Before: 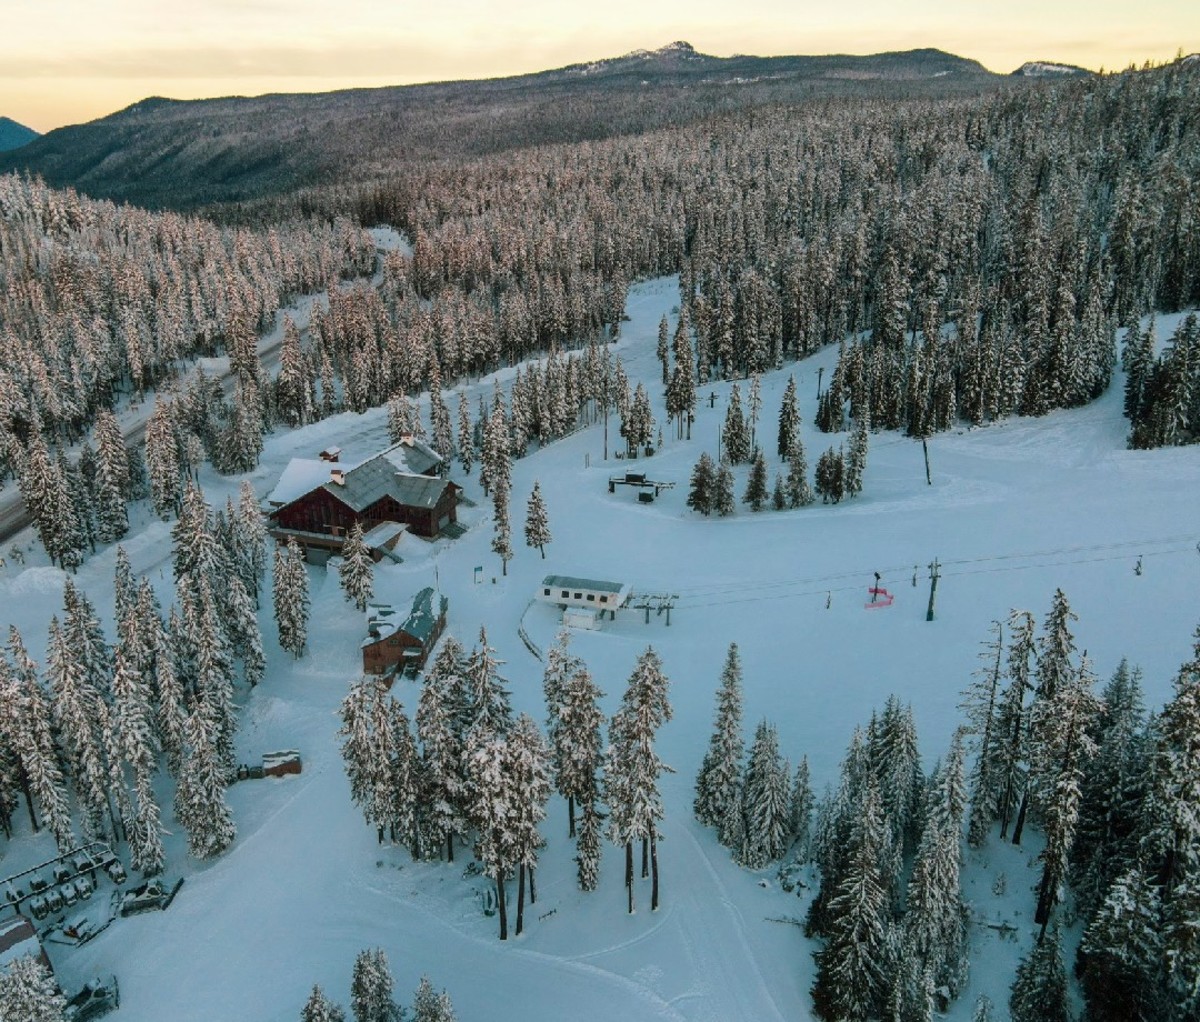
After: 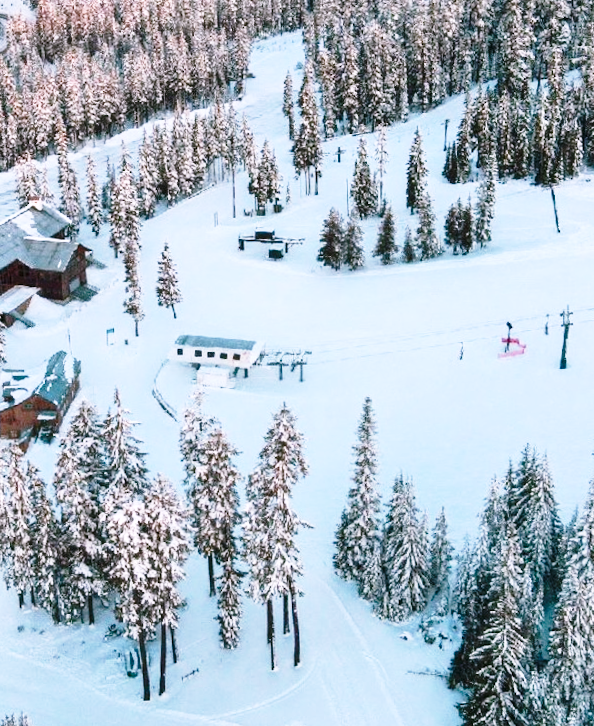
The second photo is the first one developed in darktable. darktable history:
shadows and highlights: shadows 20.91, highlights -35.45, soften with gaussian
white balance: red 1.066, blue 1.119
exposure: black level correction 0, exposure 0.9 EV, compensate highlight preservation false
rotate and perspective: rotation -1.75°, automatic cropping off
base curve: curves: ch0 [(0, 0) (0.028, 0.03) (0.121, 0.232) (0.46, 0.748) (0.859, 0.968) (1, 1)], preserve colors none
crop: left 31.379%, top 24.658%, right 20.326%, bottom 6.628%
